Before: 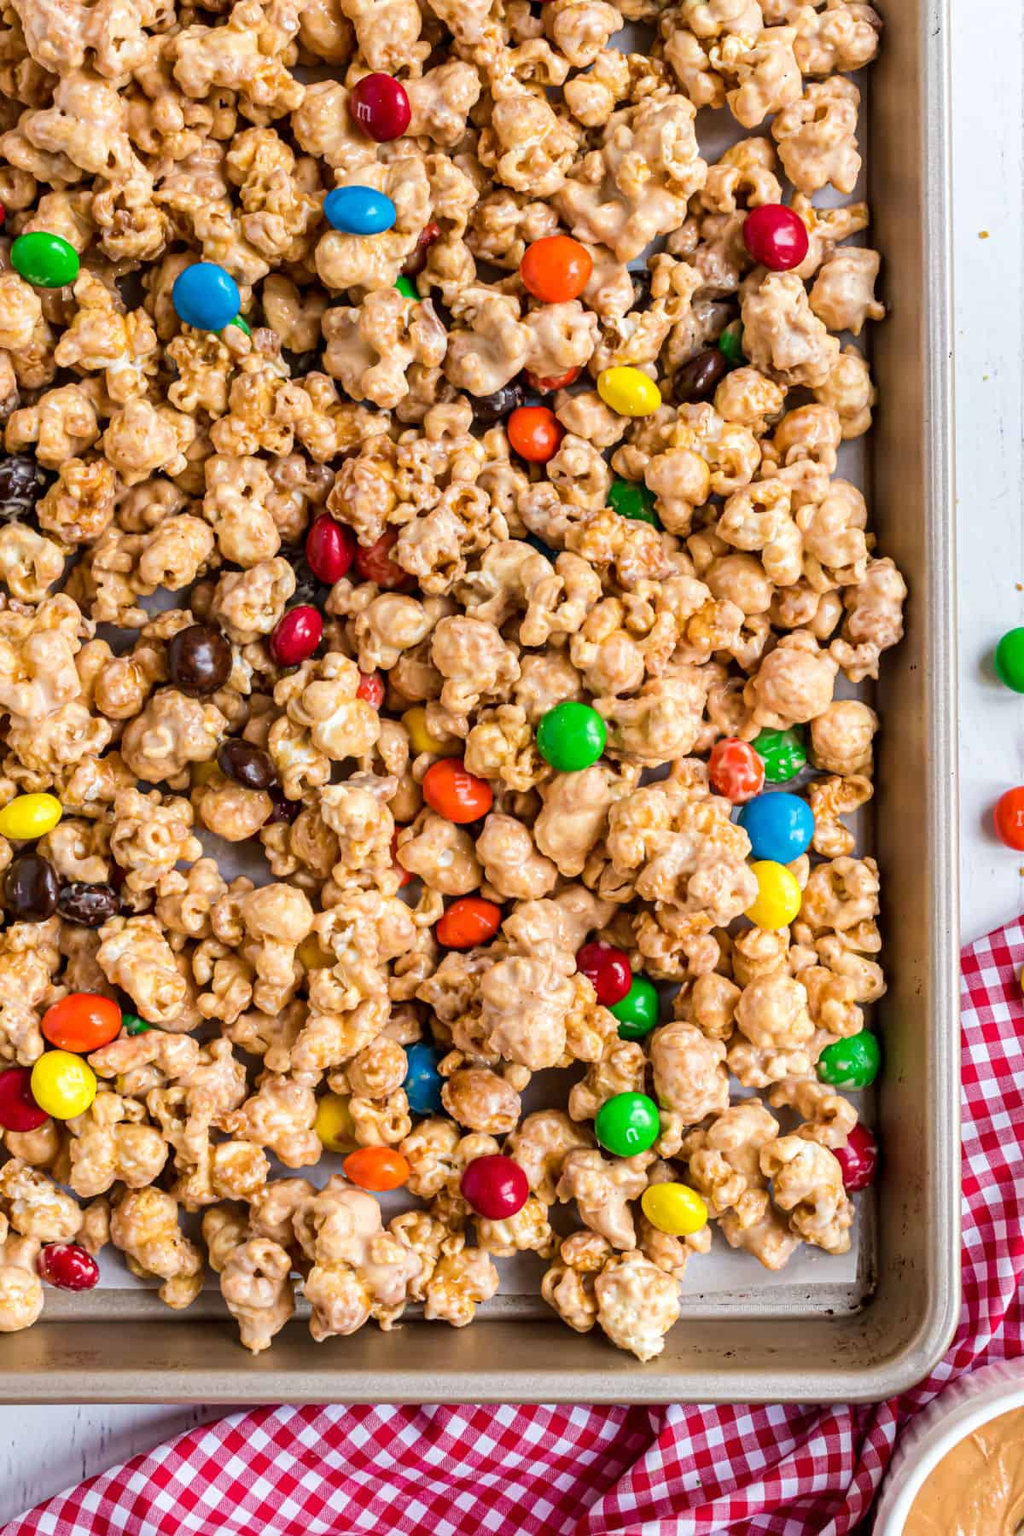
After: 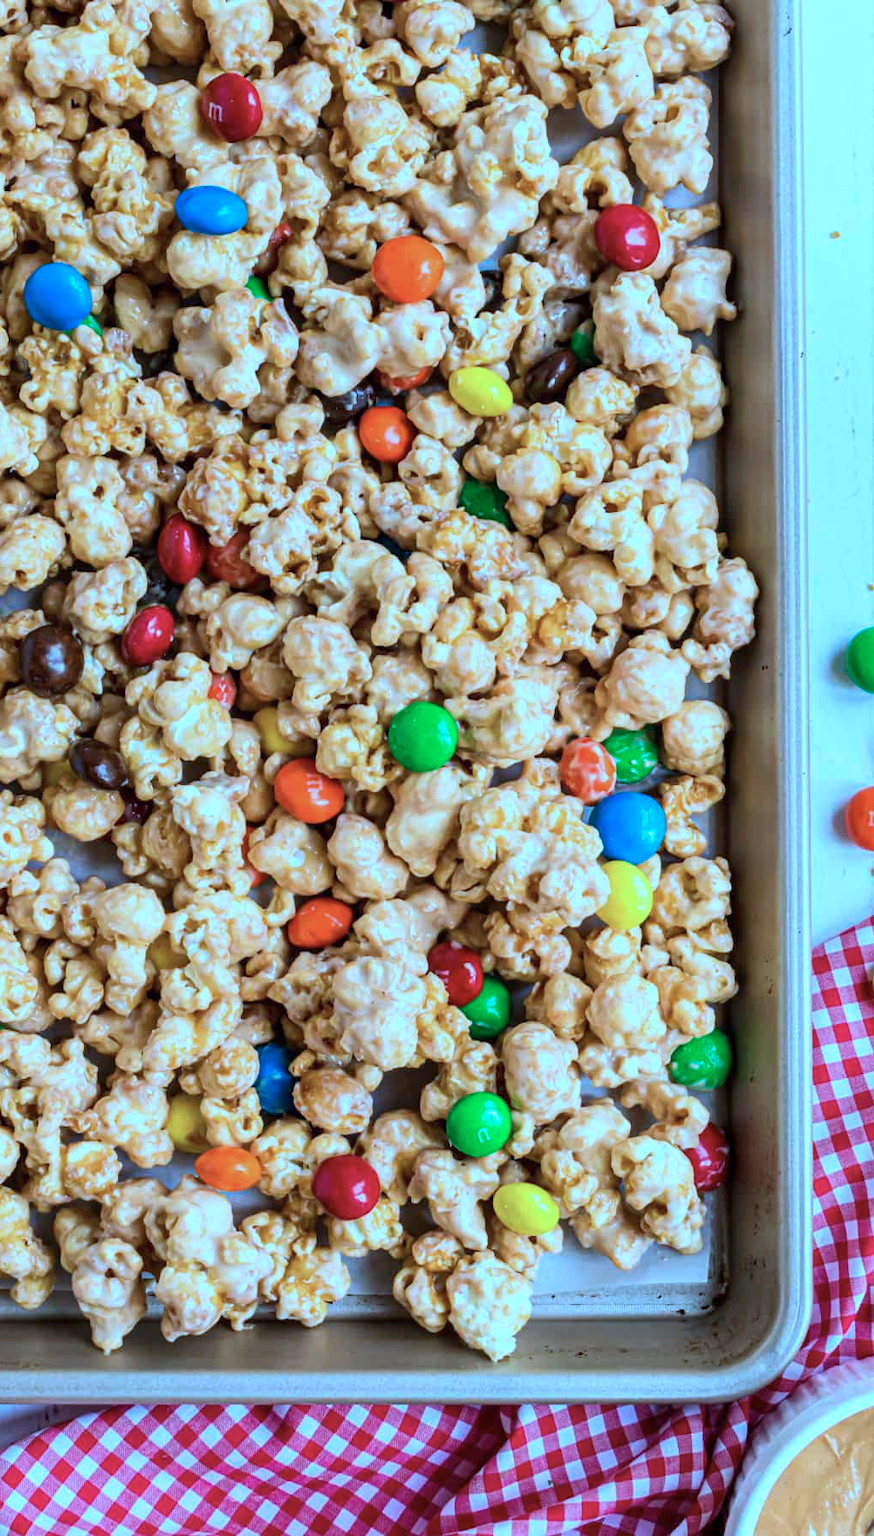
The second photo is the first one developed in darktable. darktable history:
crop and rotate: left 14.559%
color calibration: illuminant custom, x 0.434, y 0.394, temperature 3118.21 K
